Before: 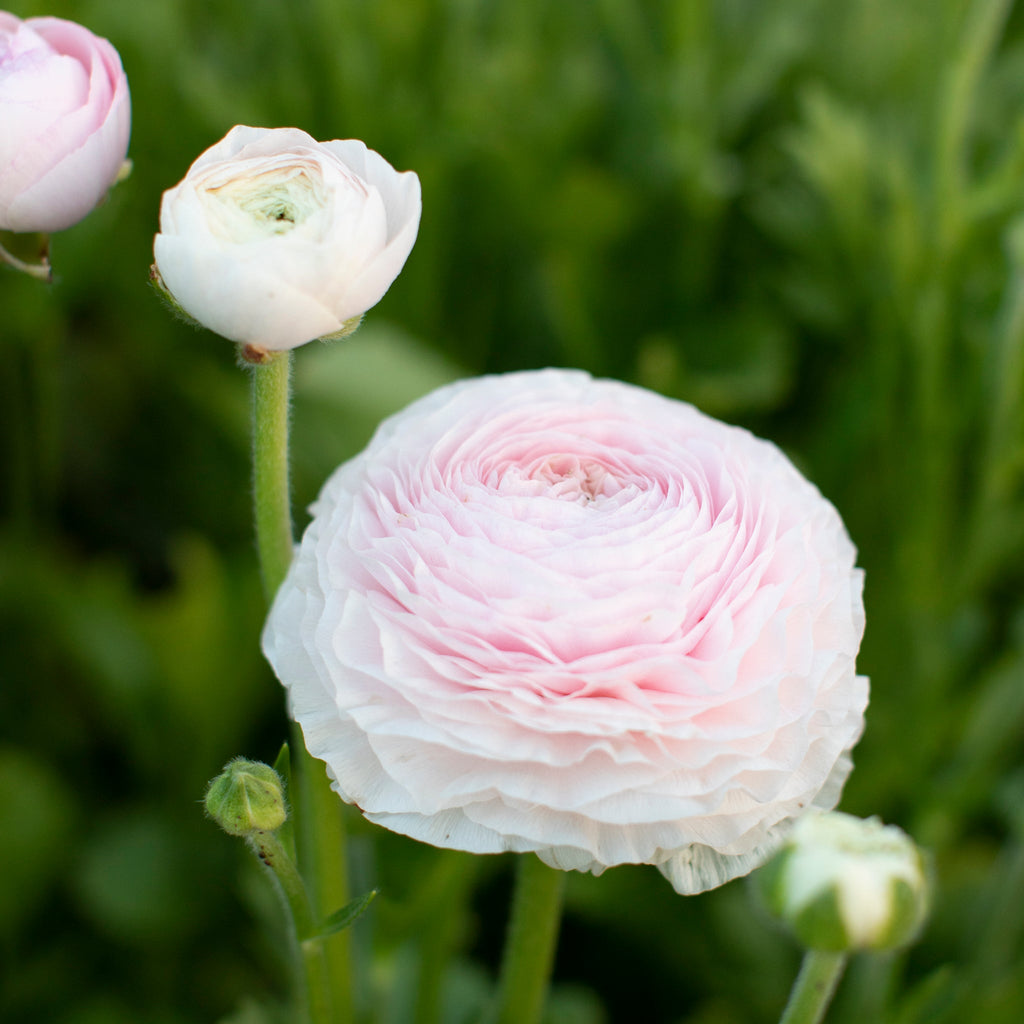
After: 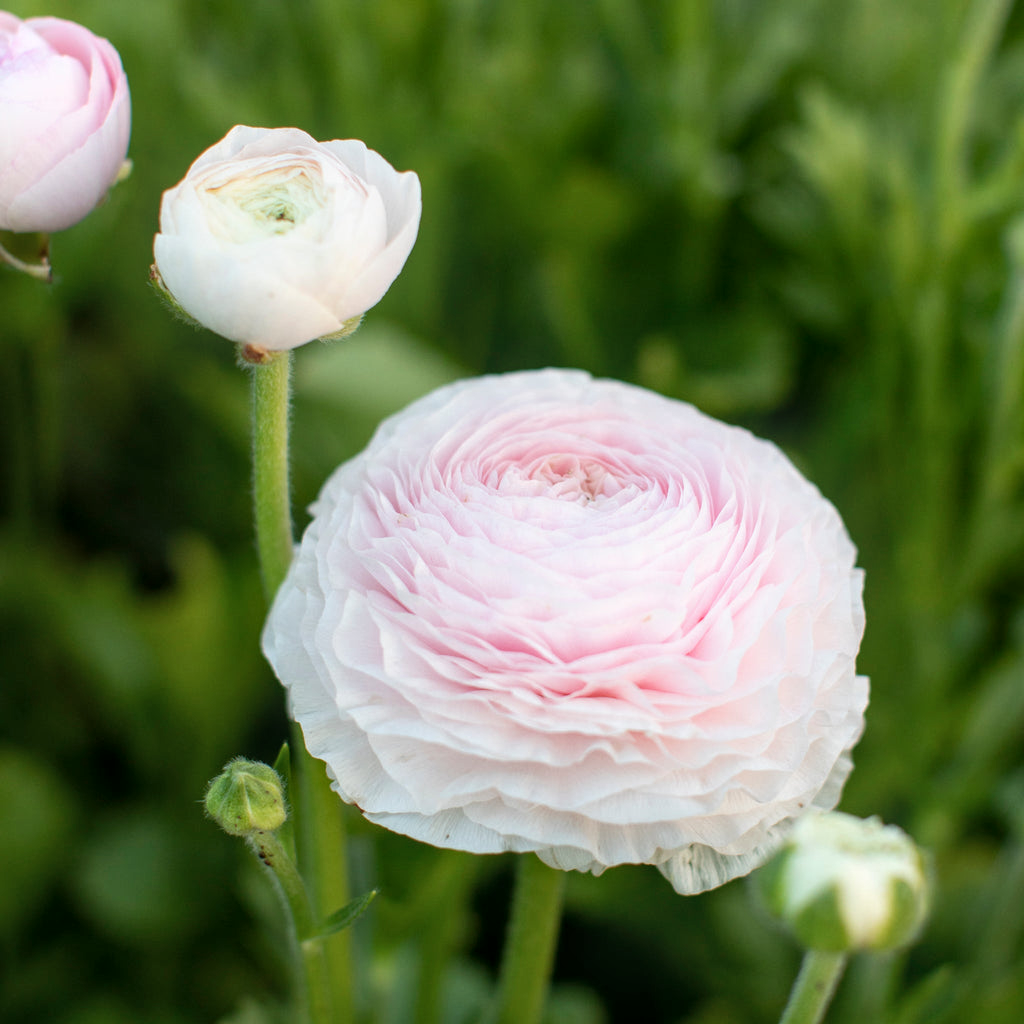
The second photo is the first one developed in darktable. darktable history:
local contrast: on, module defaults
exposure: compensate highlight preservation false
bloom: size 15%, threshold 97%, strength 7%
